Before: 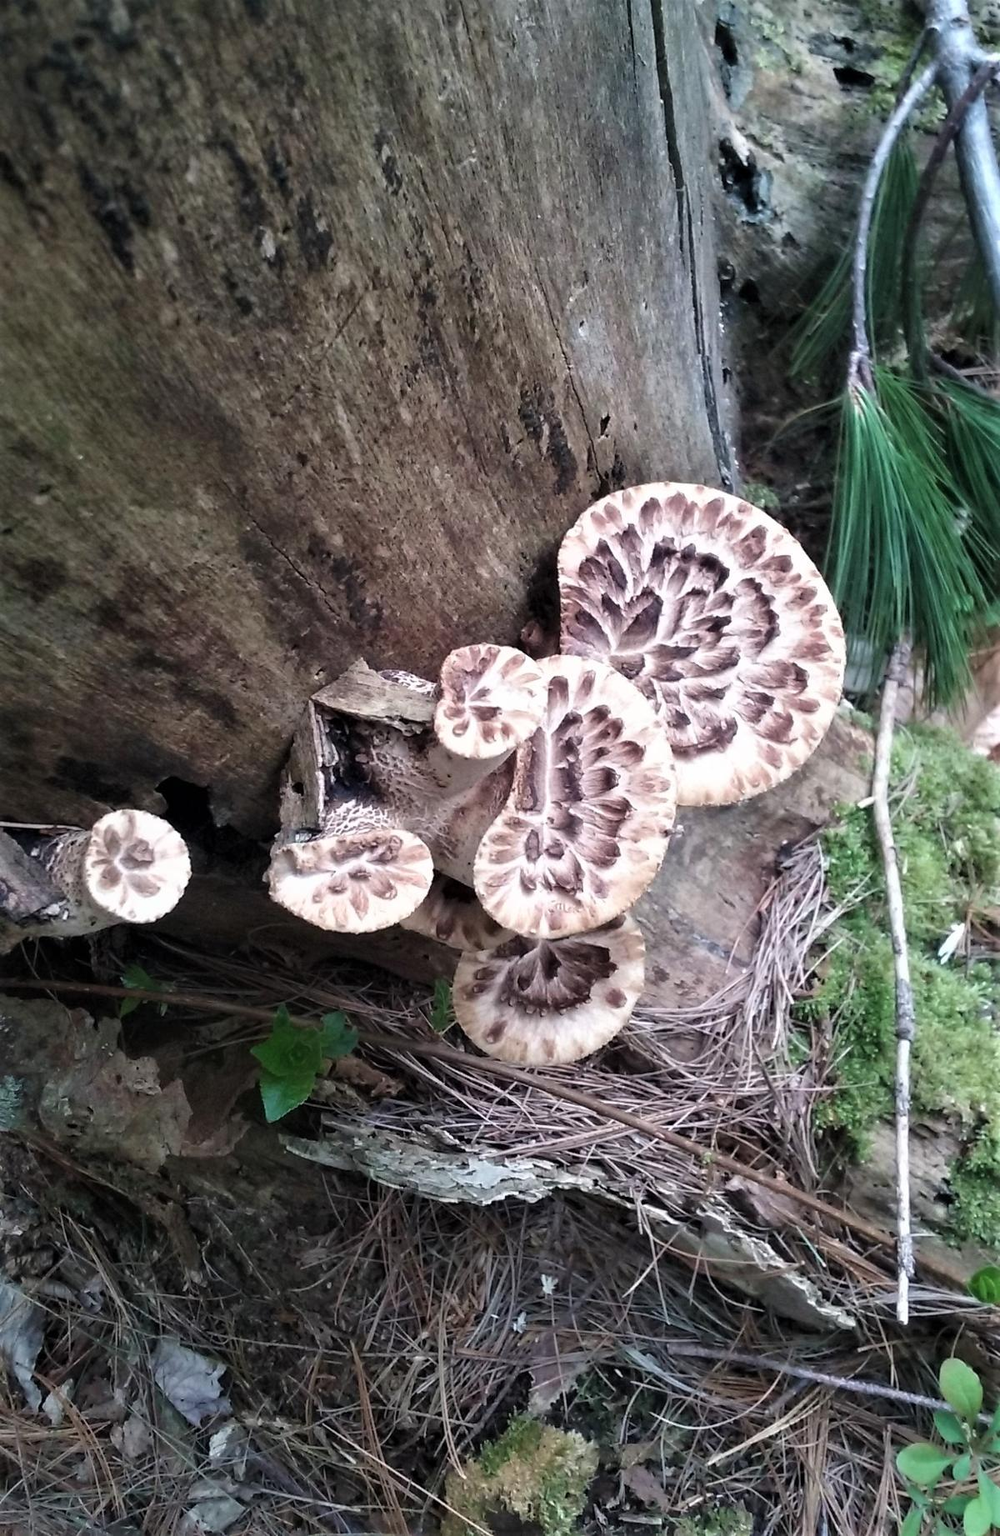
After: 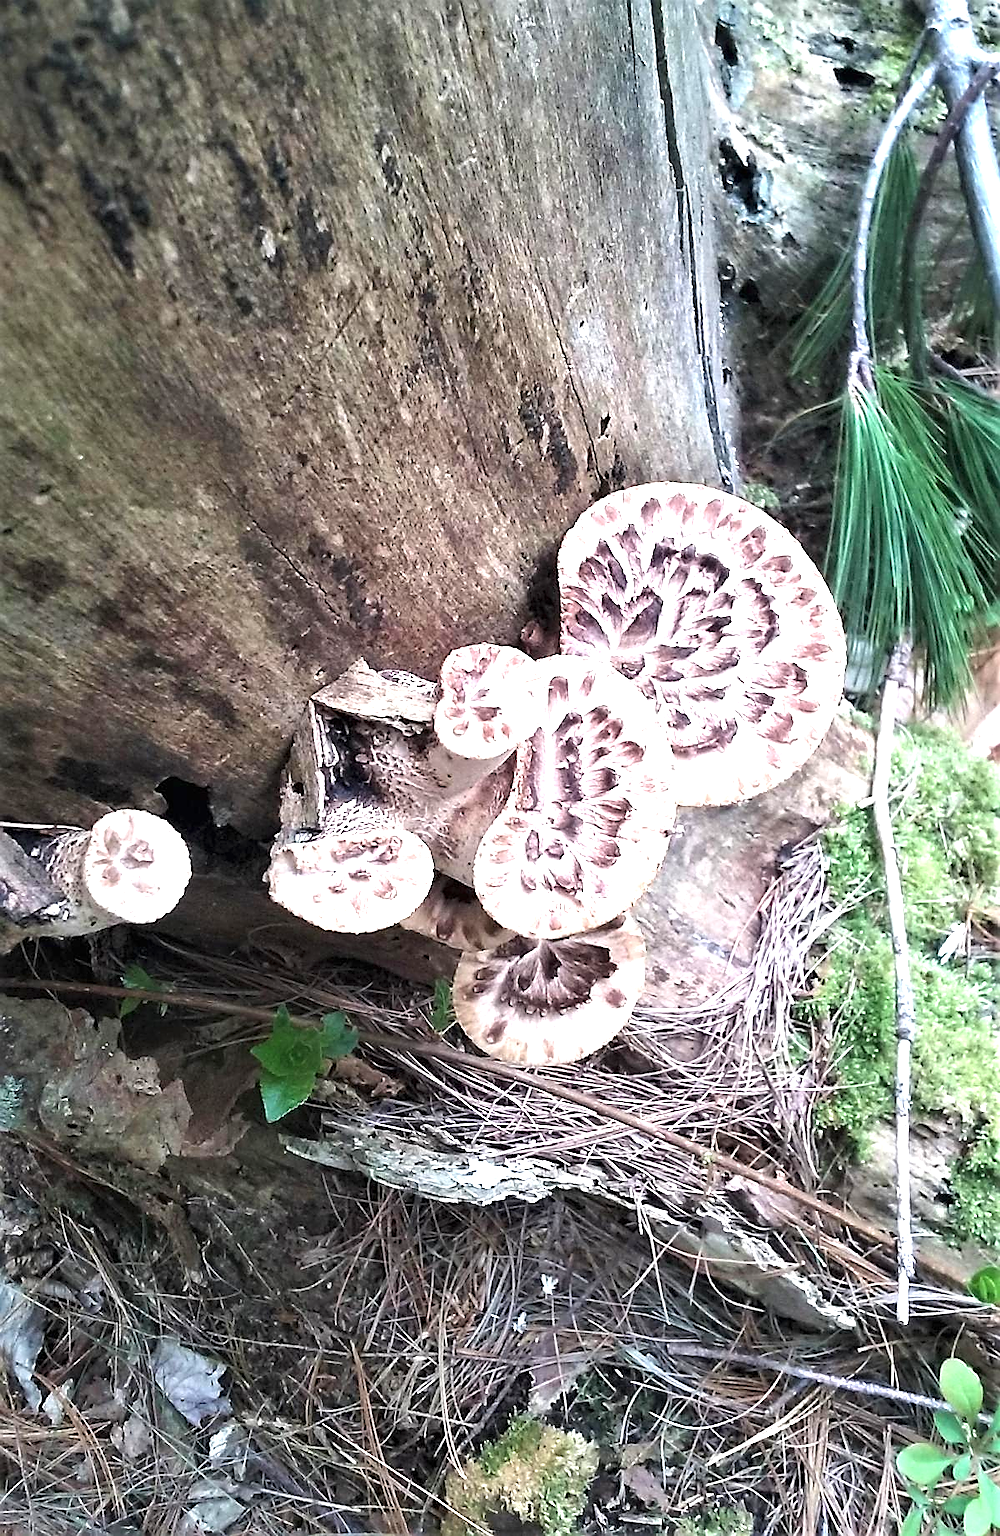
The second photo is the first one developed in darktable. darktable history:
sharpen: radius 1.35, amount 1.24, threshold 0.824
exposure: black level correction 0, exposure 1.2 EV, compensate highlight preservation false
